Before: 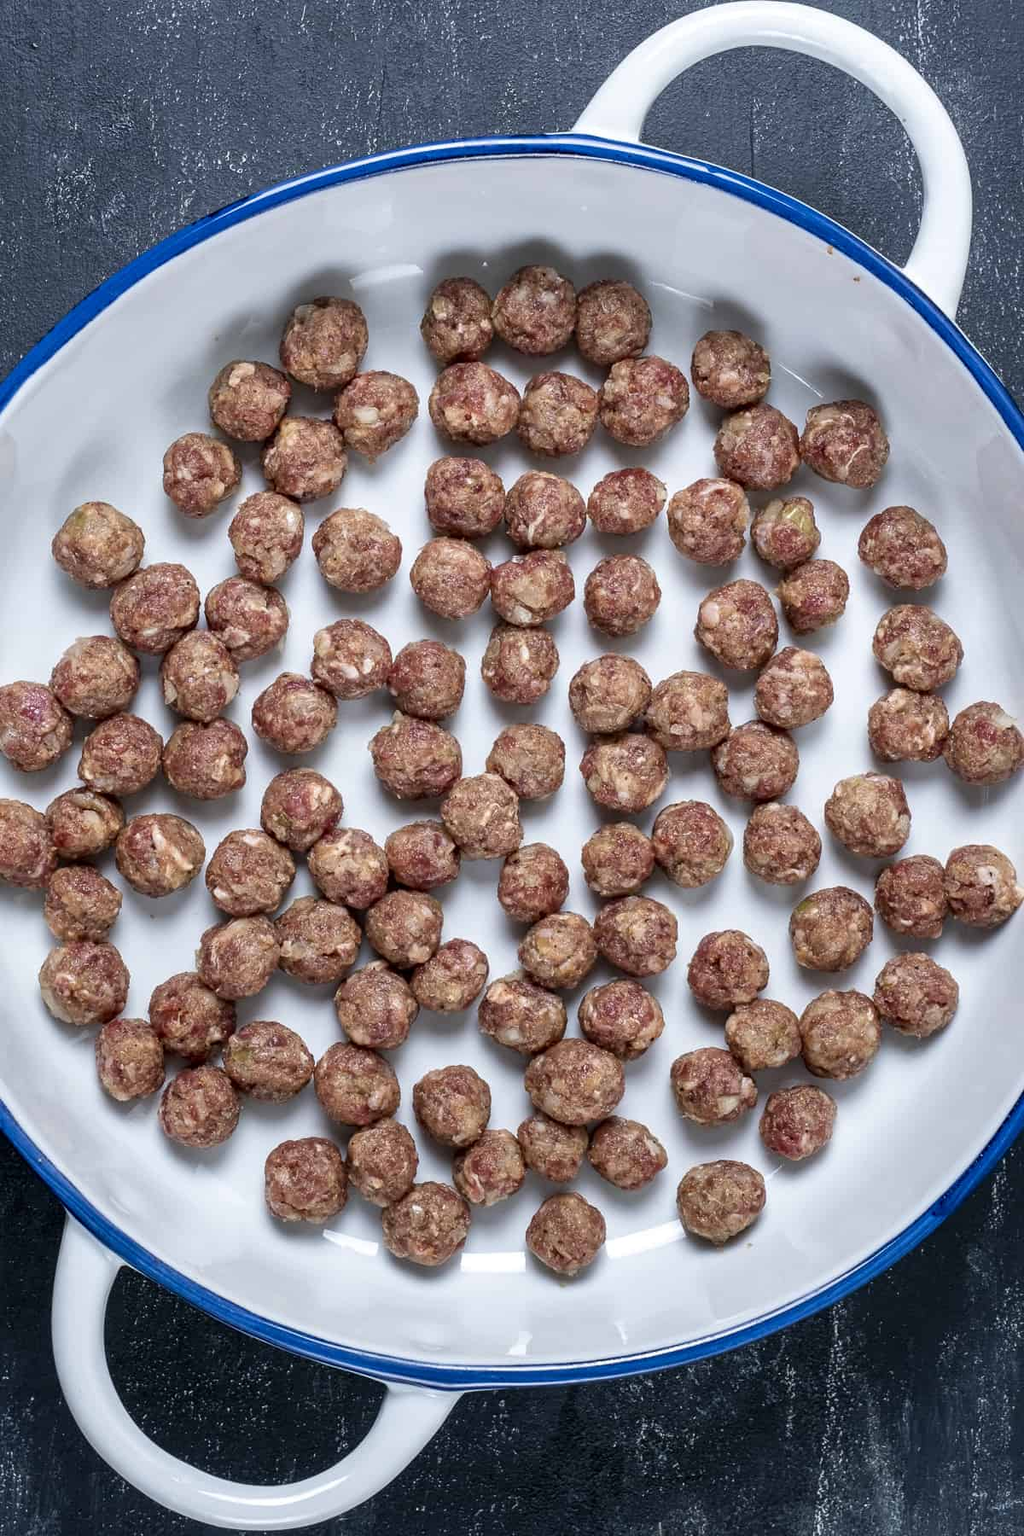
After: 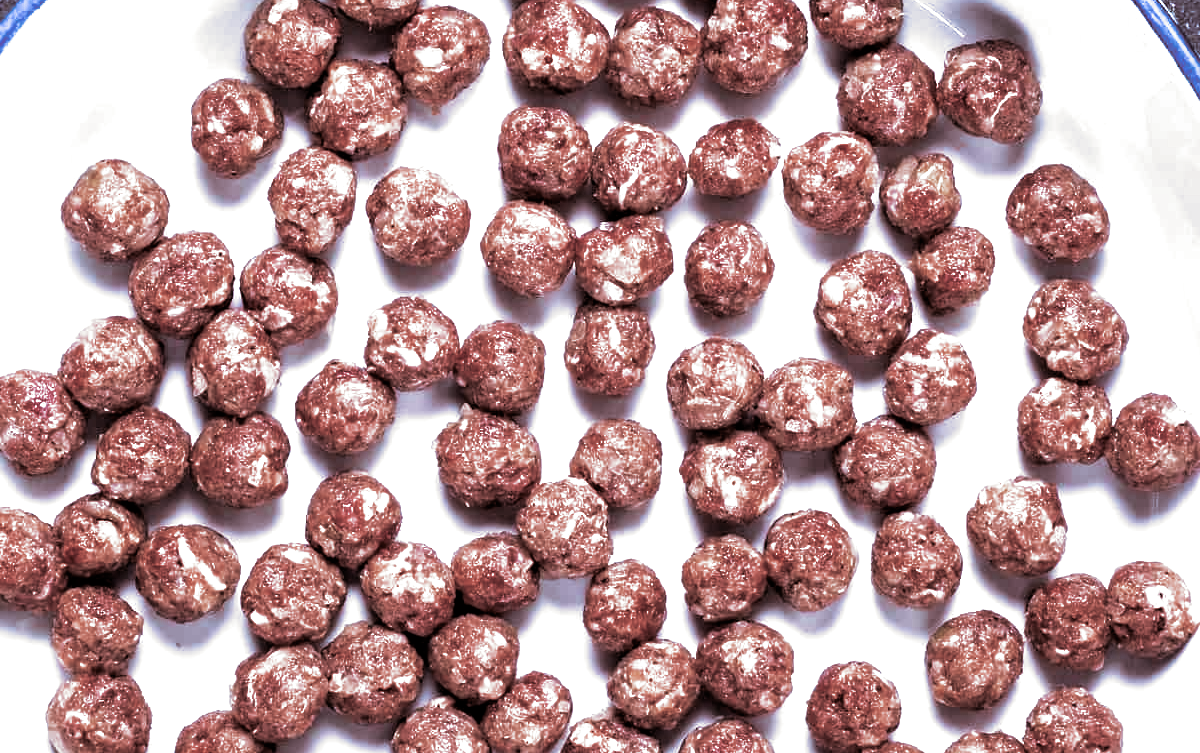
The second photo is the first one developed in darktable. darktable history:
filmic rgb: black relative exposure -8.2 EV, white relative exposure 2.2 EV, threshold 3 EV, hardness 7.11, latitude 75%, contrast 1.325, highlights saturation mix -2%, shadows ↔ highlights balance 30%, preserve chrominance RGB euclidean norm, color science v5 (2021), contrast in shadows safe, contrast in highlights safe, enable highlight reconstruction true
exposure: exposure 0.566 EV, compensate highlight preservation false
crop and rotate: top 23.84%, bottom 34.294%
color zones: curves: ch0 [(0, 0.299) (0.25, 0.383) (0.456, 0.352) (0.736, 0.571)]; ch1 [(0, 0.63) (0.151, 0.568) (0.254, 0.416) (0.47, 0.558) (0.732, 0.37) (0.909, 0.492)]; ch2 [(0.004, 0.604) (0.158, 0.443) (0.257, 0.403) (0.761, 0.468)]
split-toning: shadows › saturation 0.24, highlights › hue 54°, highlights › saturation 0.24
white balance: red 1.042, blue 1.17
